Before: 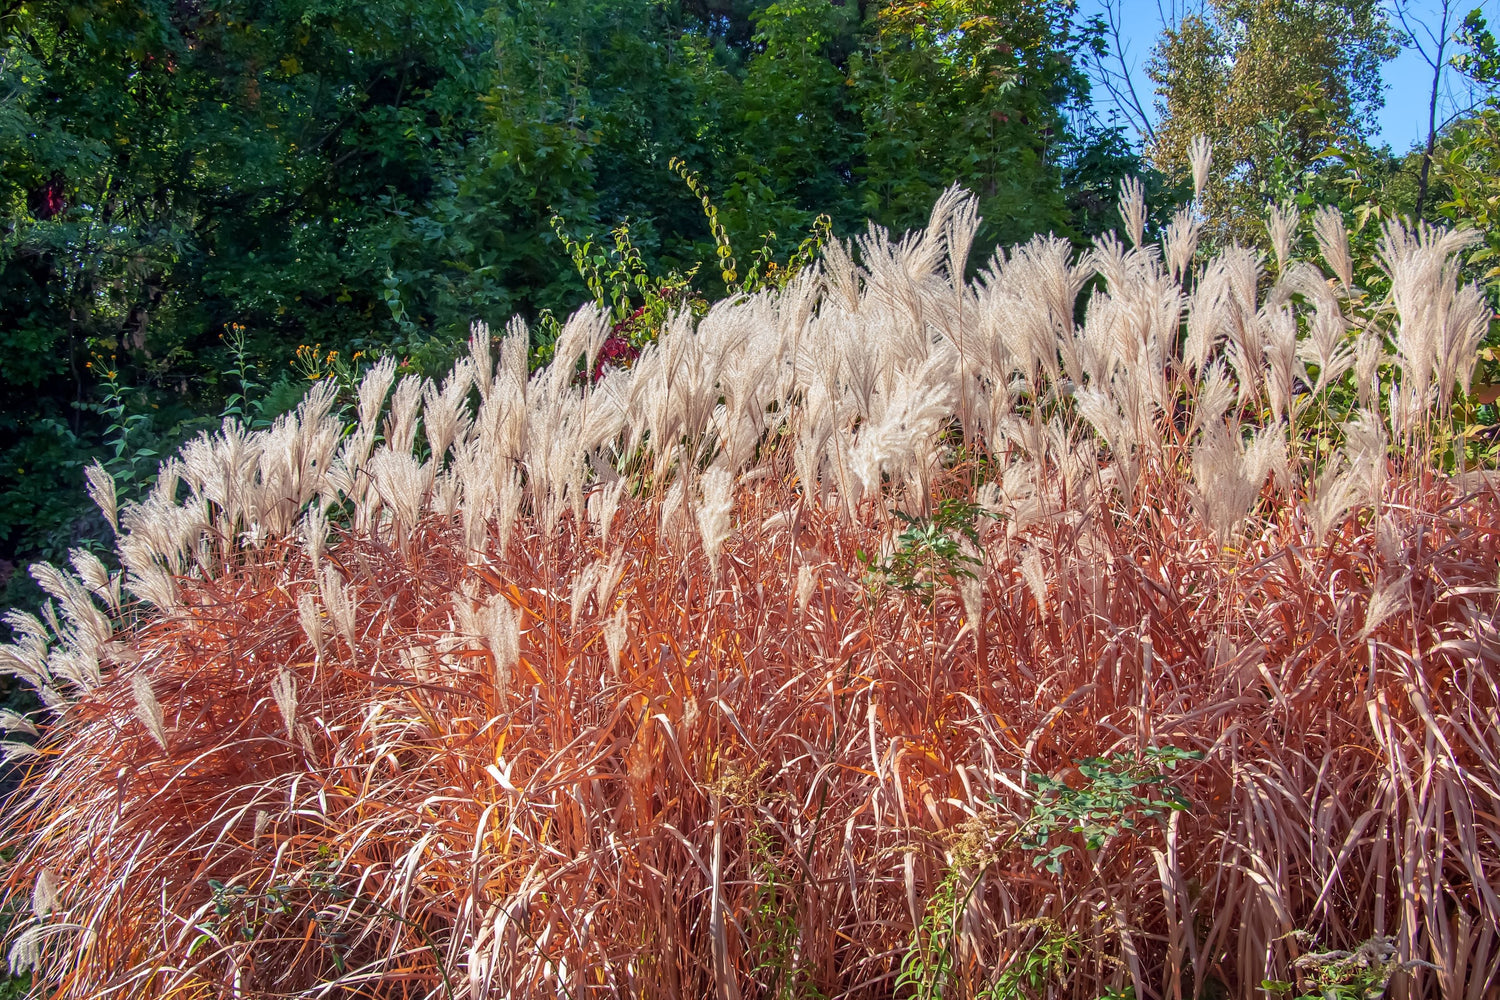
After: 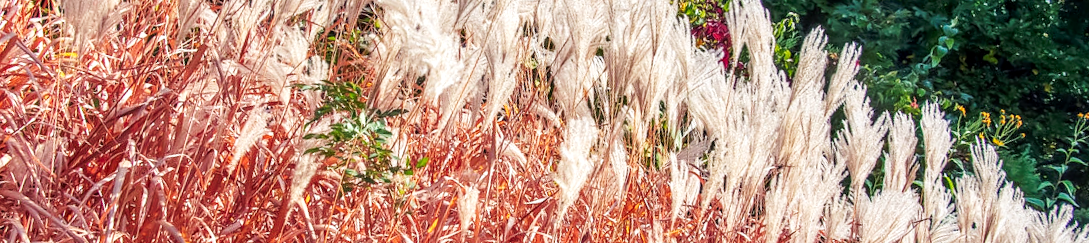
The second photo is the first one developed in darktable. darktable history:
exposure: exposure 0.207 EV, compensate highlight preservation false
crop and rotate: angle 16.12°, top 30.835%, bottom 35.653%
local contrast: on, module defaults
tone curve: curves: ch0 [(0, 0) (0.003, 0.01) (0.011, 0.015) (0.025, 0.023) (0.044, 0.038) (0.069, 0.058) (0.1, 0.093) (0.136, 0.134) (0.177, 0.176) (0.224, 0.221) (0.277, 0.282) (0.335, 0.36) (0.399, 0.438) (0.468, 0.54) (0.543, 0.632) (0.623, 0.724) (0.709, 0.814) (0.801, 0.885) (0.898, 0.947) (1, 1)], preserve colors none
